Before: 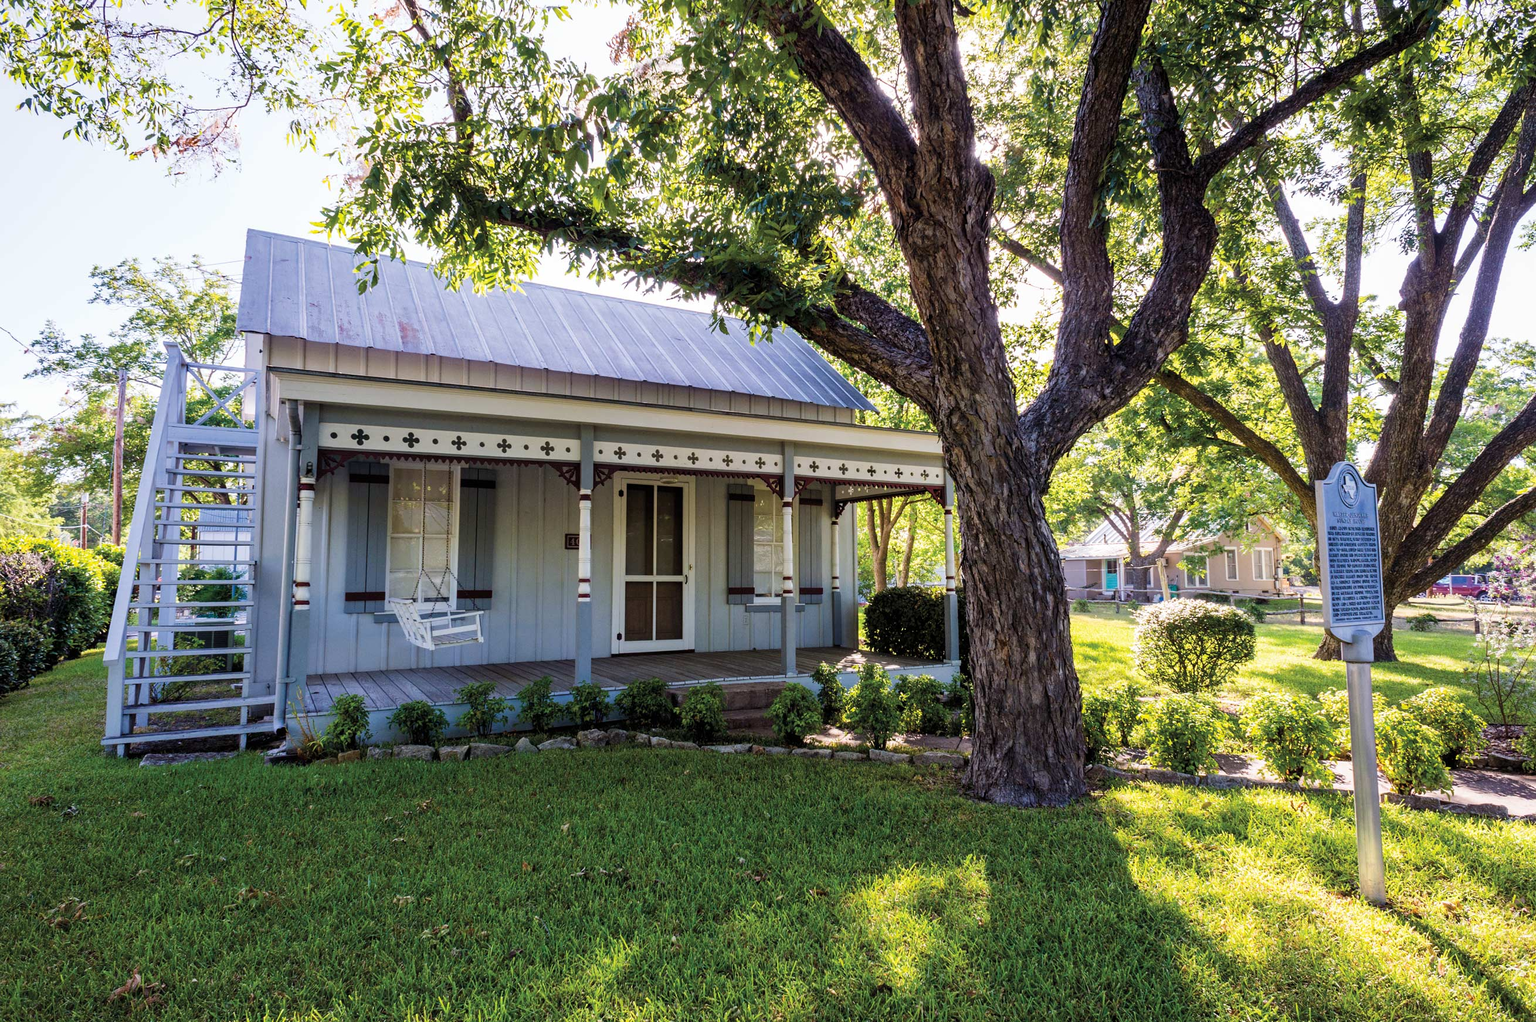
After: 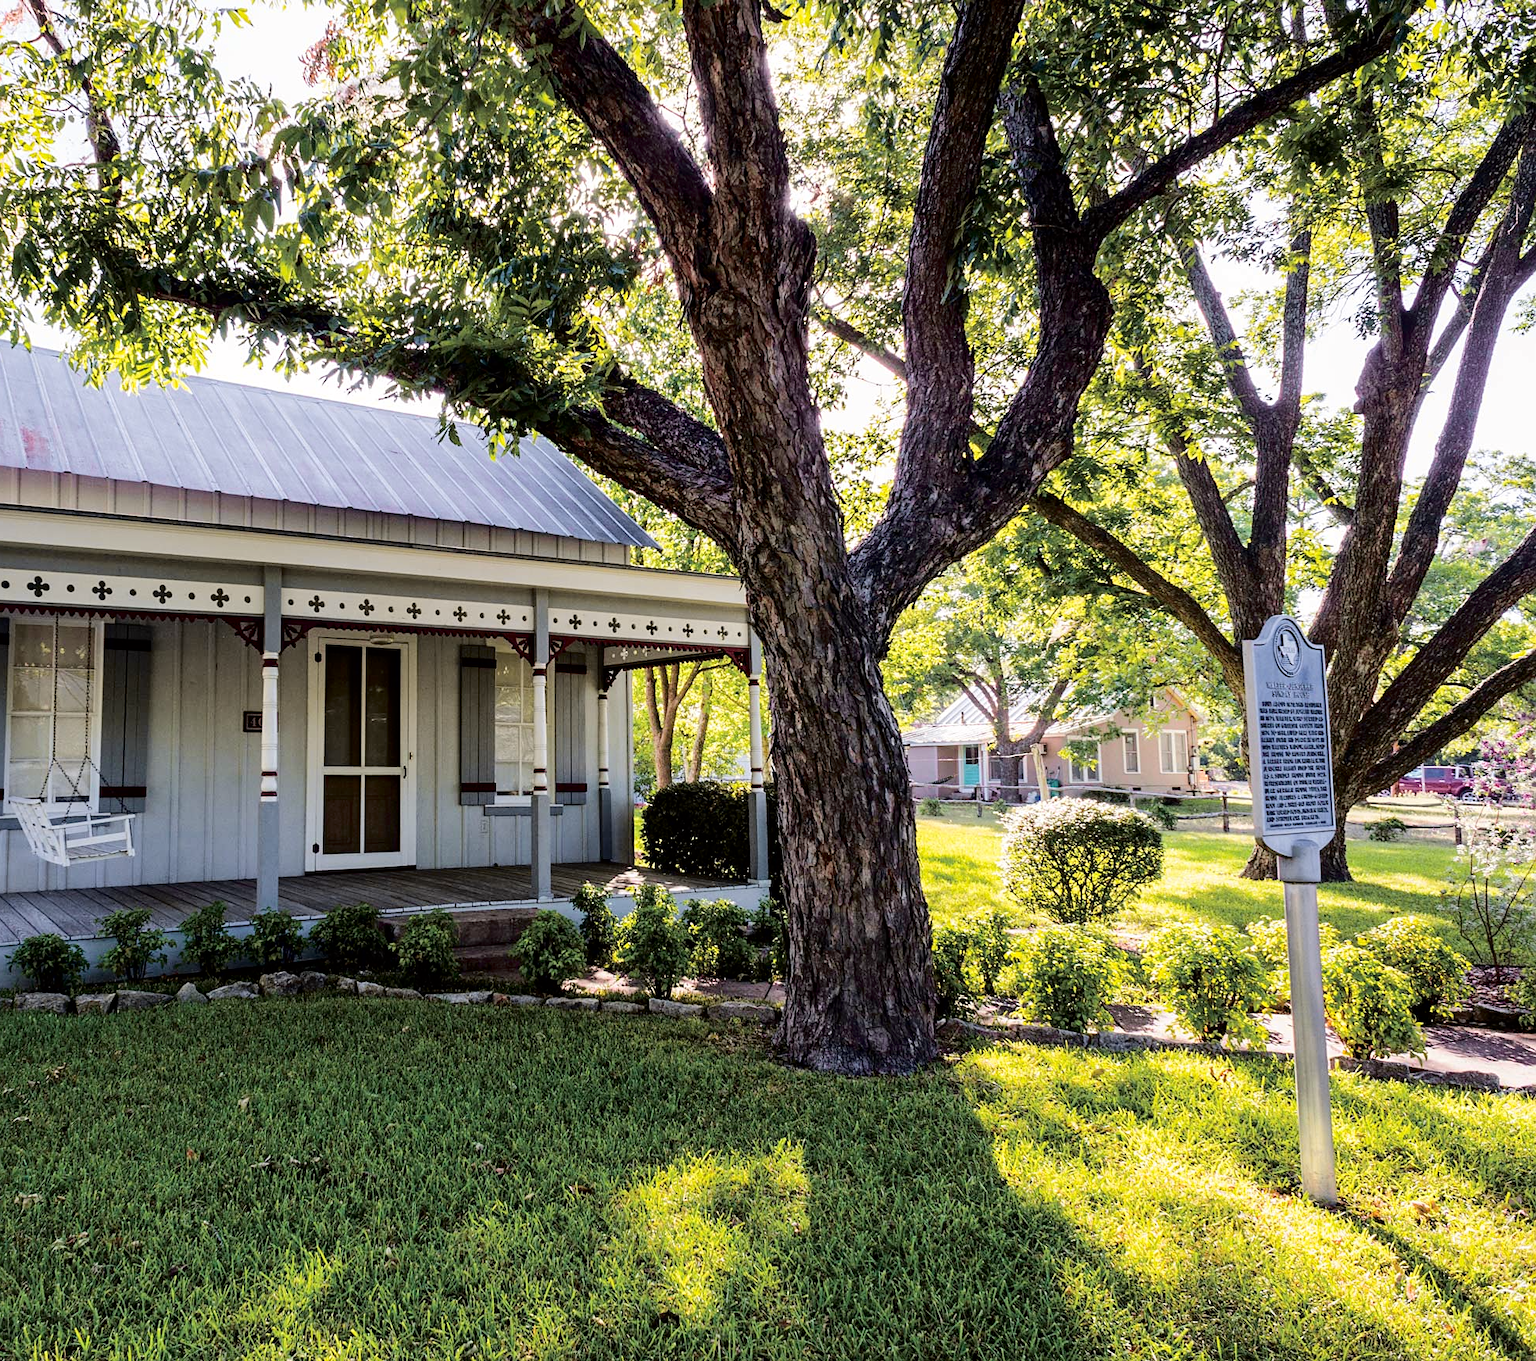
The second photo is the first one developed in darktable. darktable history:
crop and rotate: left 24.899%
tone curve: curves: ch0 [(0.003, 0) (0.066, 0.017) (0.163, 0.09) (0.264, 0.238) (0.395, 0.421) (0.517, 0.575) (0.633, 0.687) (0.791, 0.814) (1, 1)]; ch1 [(0, 0) (0.149, 0.17) (0.327, 0.339) (0.39, 0.403) (0.456, 0.463) (0.501, 0.502) (0.512, 0.507) (0.53, 0.533) (0.575, 0.592) (0.671, 0.655) (0.729, 0.679) (1, 1)]; ch2 [(0, 0) (0.337, 0.382) (0.464, 0.47) (0.501, 0.502) (0.527, 0.532) (0.563, 0.555) (0.615, 0.61) (0.663, 0.68) (1, 1)], color space Lab, independent channels, preserve colors none
sharpen: amount 0.201
